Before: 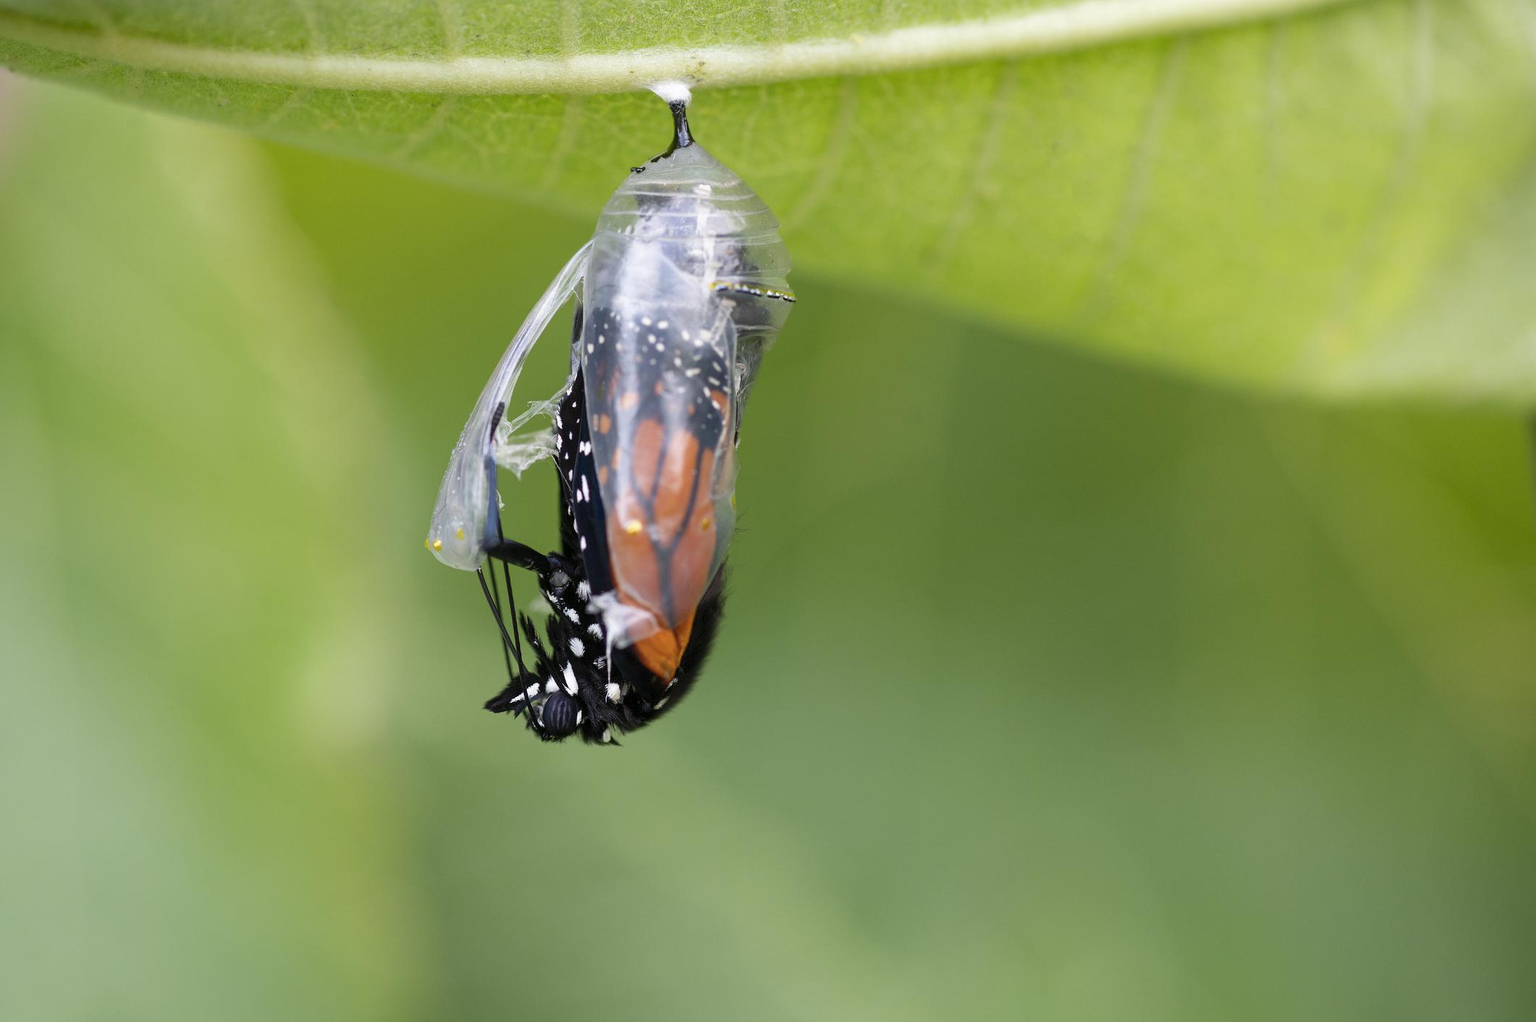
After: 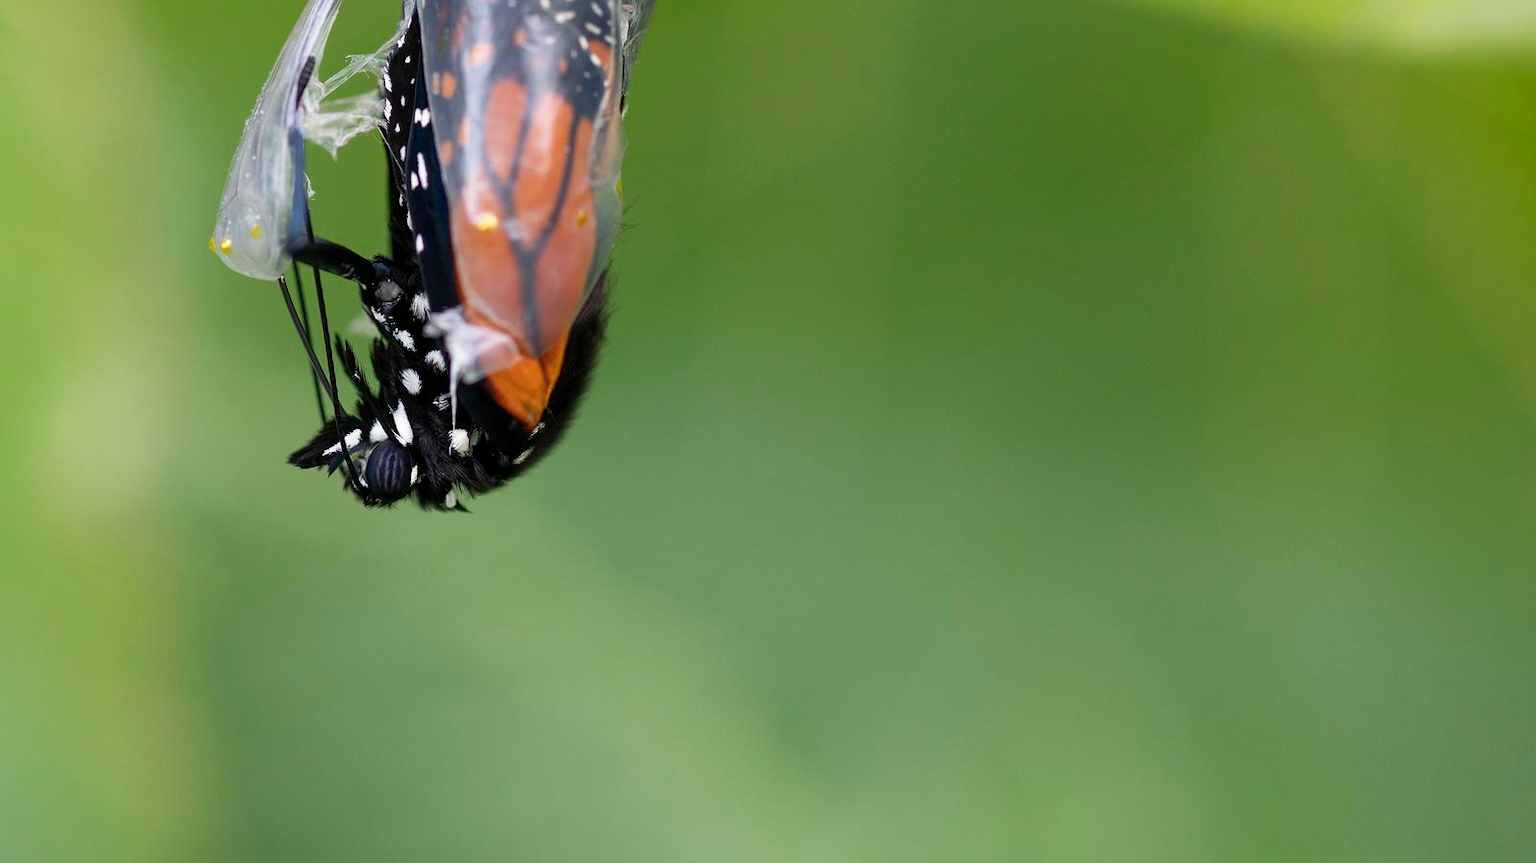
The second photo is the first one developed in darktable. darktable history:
crop and rotate: left 17.404%, top 35.334%, right 7.228%, bottom 0.971%
